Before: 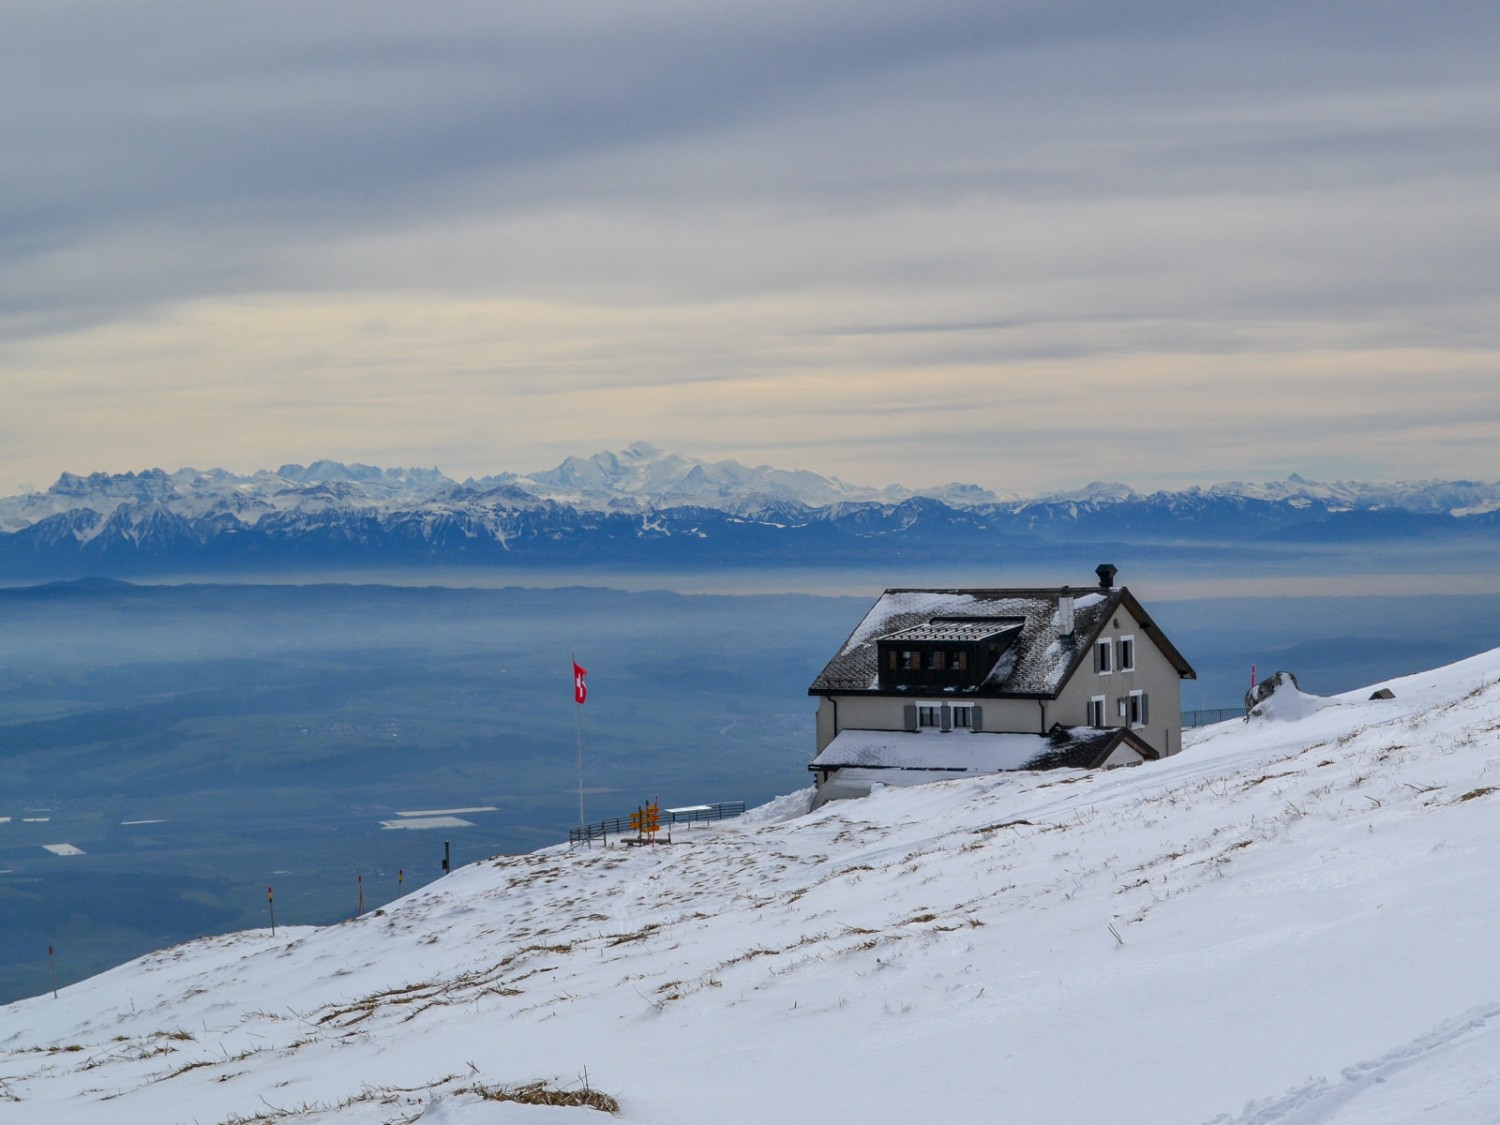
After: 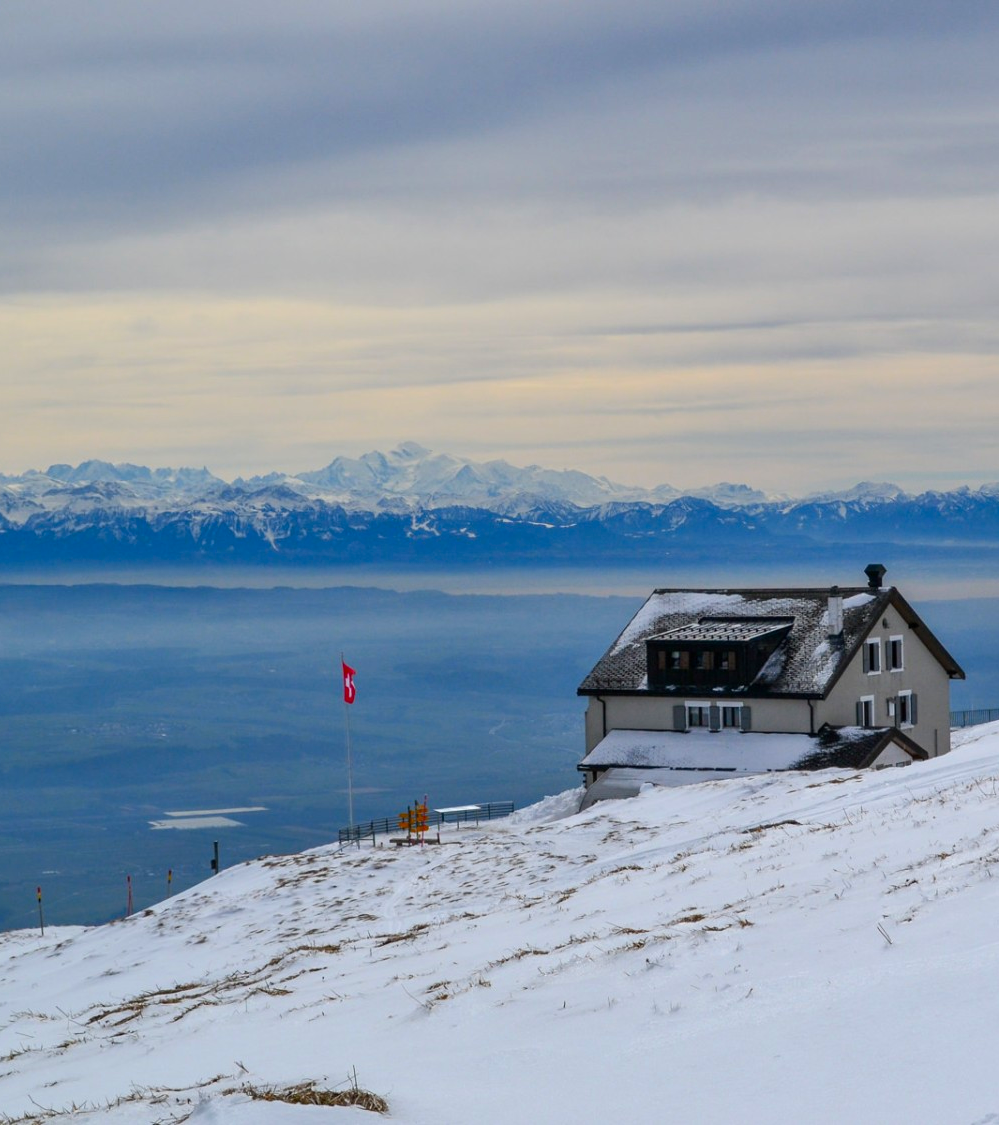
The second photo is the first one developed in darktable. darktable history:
crop: left 15.419%, right 17.914%
contrast brightness saturation: contrast 0.08, saturation 0.2
